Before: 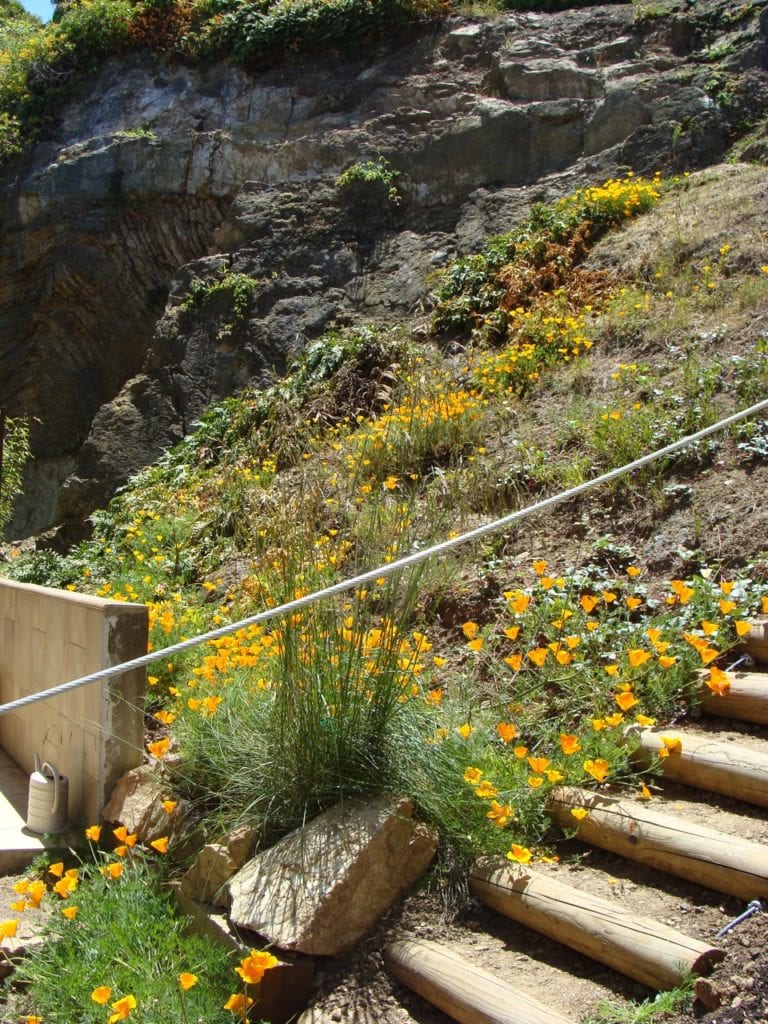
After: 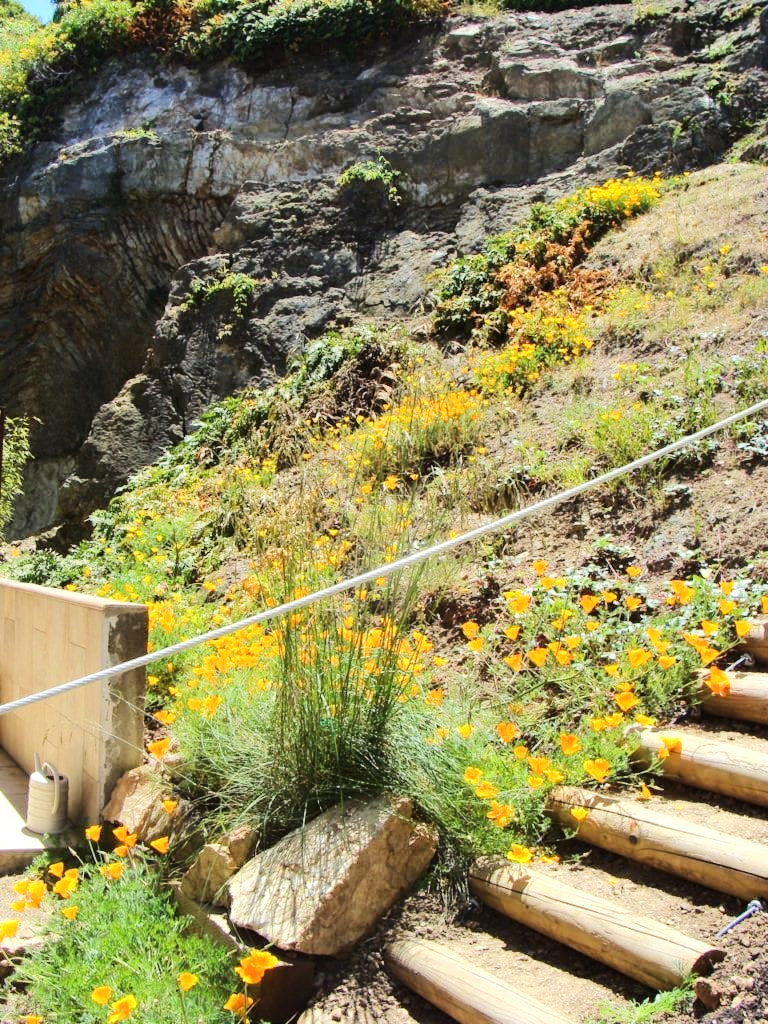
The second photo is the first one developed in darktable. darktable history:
tone equalizer: -7 EV 0.148 EV, -6 EV 0.61 EV, -5 EV 1.12 EV, -4 EV 1.35 EV, -3 EV 1.14 EV, -2 EV 0.6 EV, -1 EV 0.163 EV, edges refinement/feathering 500, mask exposure compensation -1.57 EV, preserve details no
